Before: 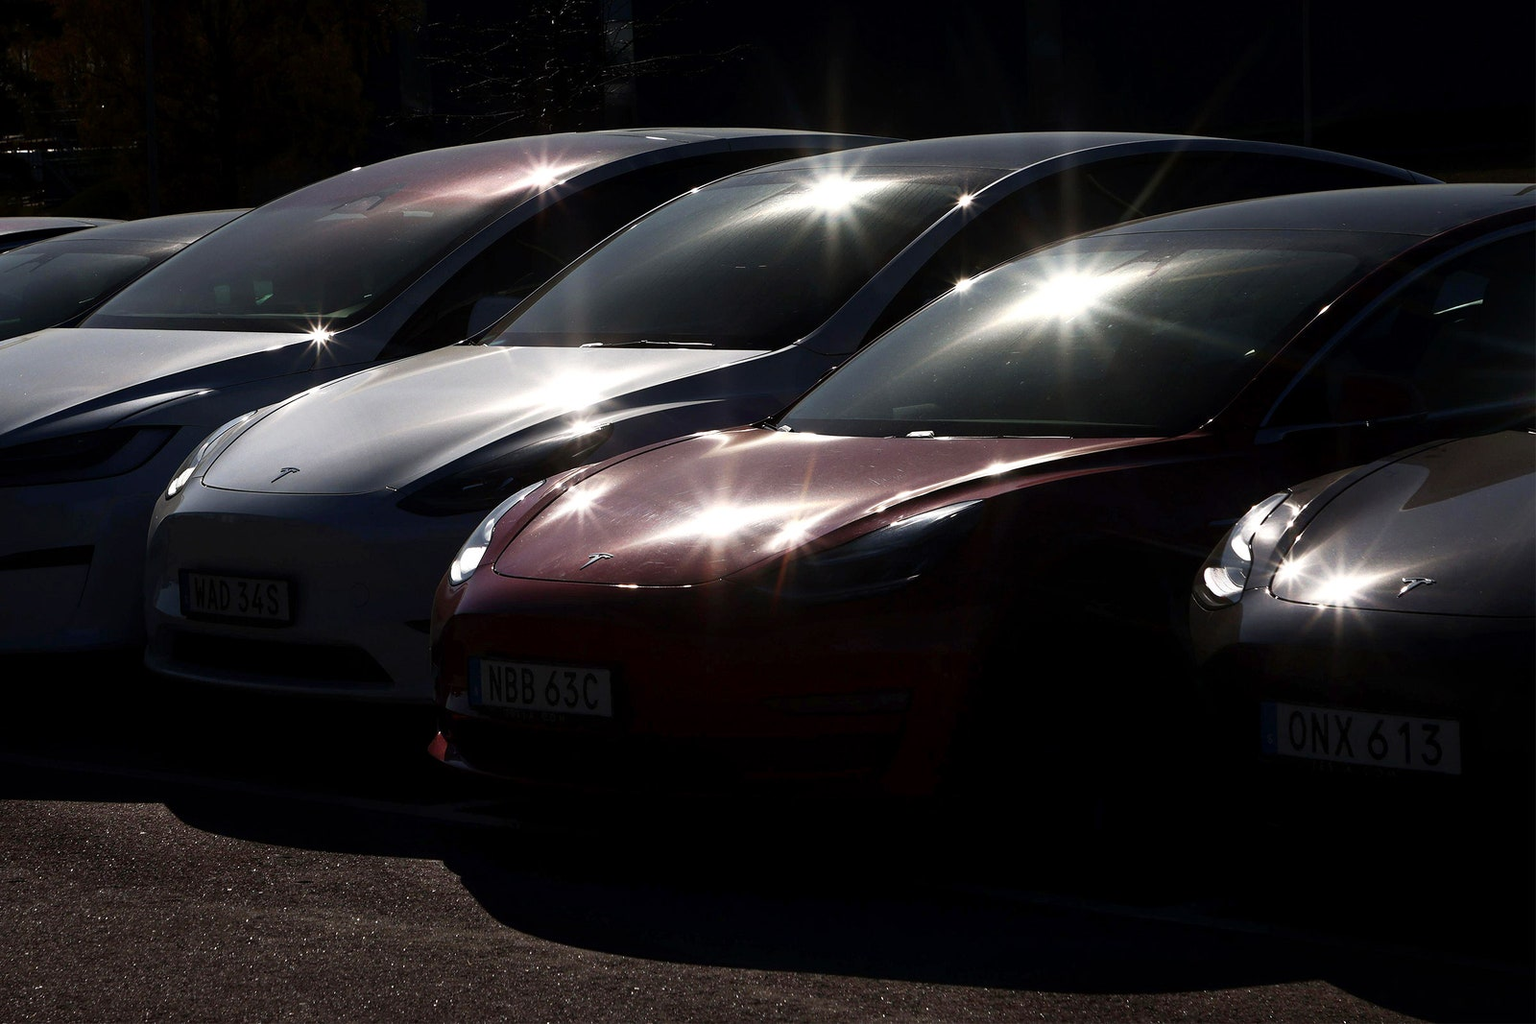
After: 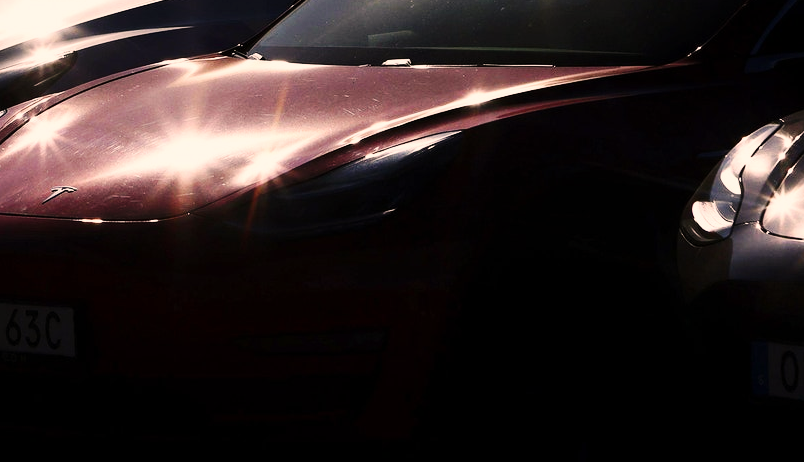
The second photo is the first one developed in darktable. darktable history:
color correction: highlights a* 11.48, highlights b* 11.8
crop: left 35.172%, top 36.587%, right 14.53%, bottom 20.072%
base curve: curves: ch0 [(0, 0) (0.032, 0.025) (0.121, 0.166) (0.206, 0.329) (0.605, 0.79) (1, 1)], preserve colors none
